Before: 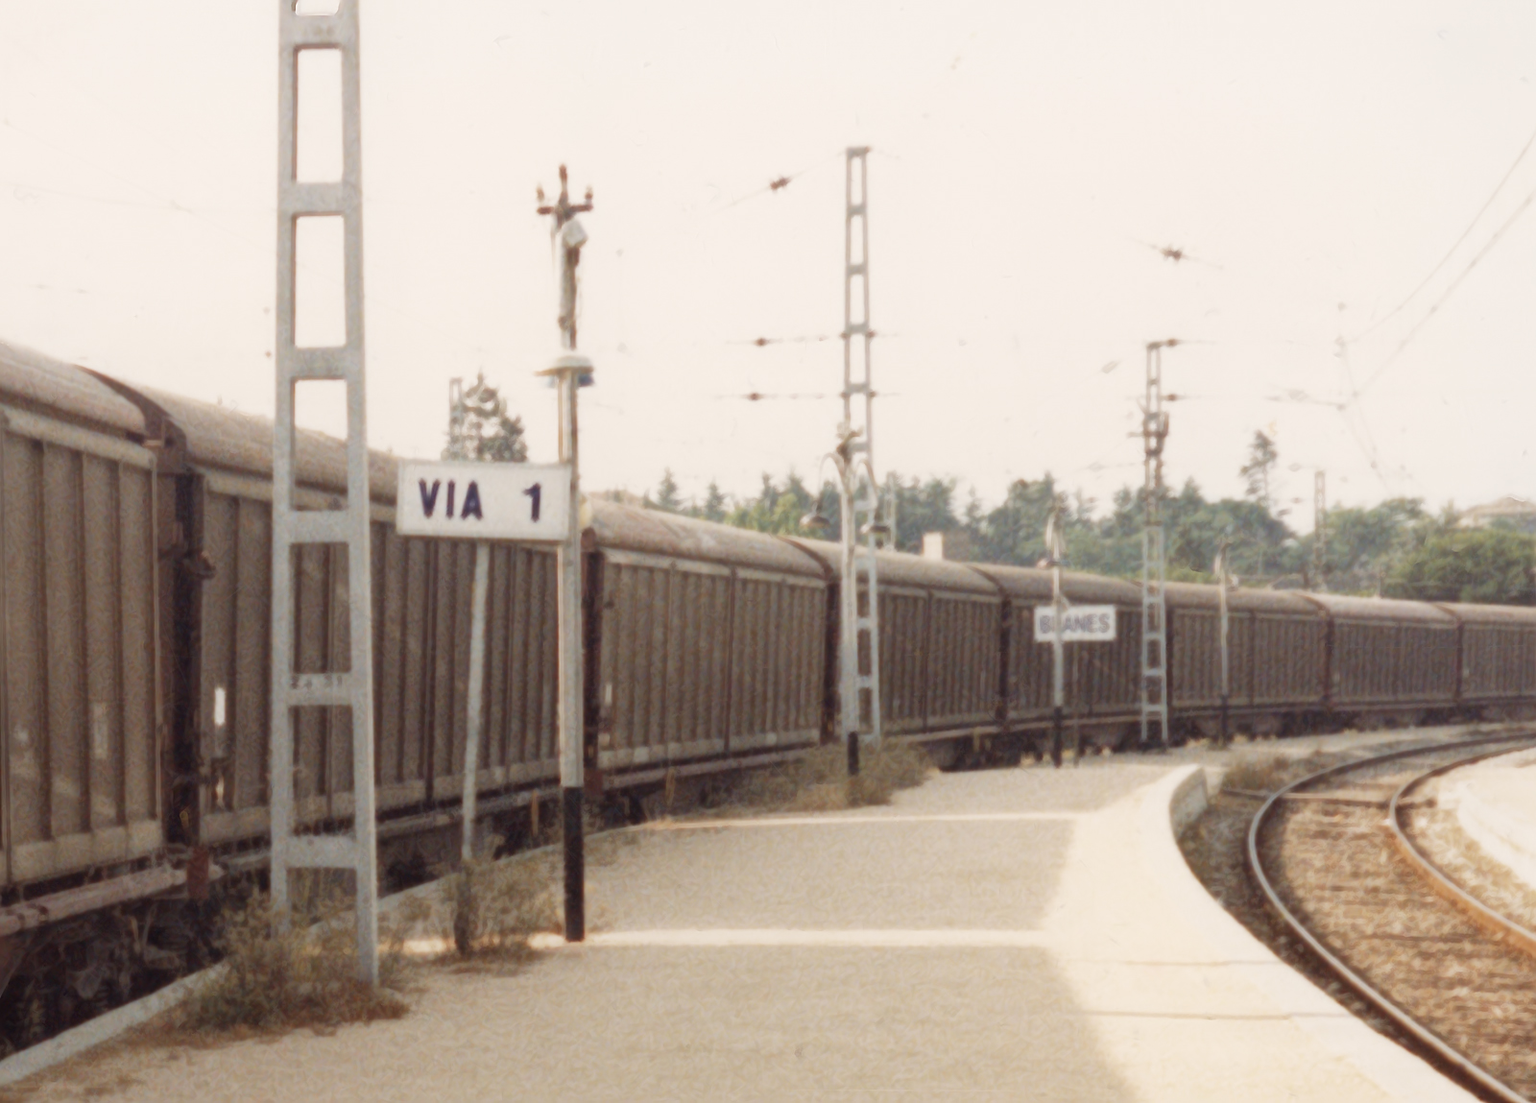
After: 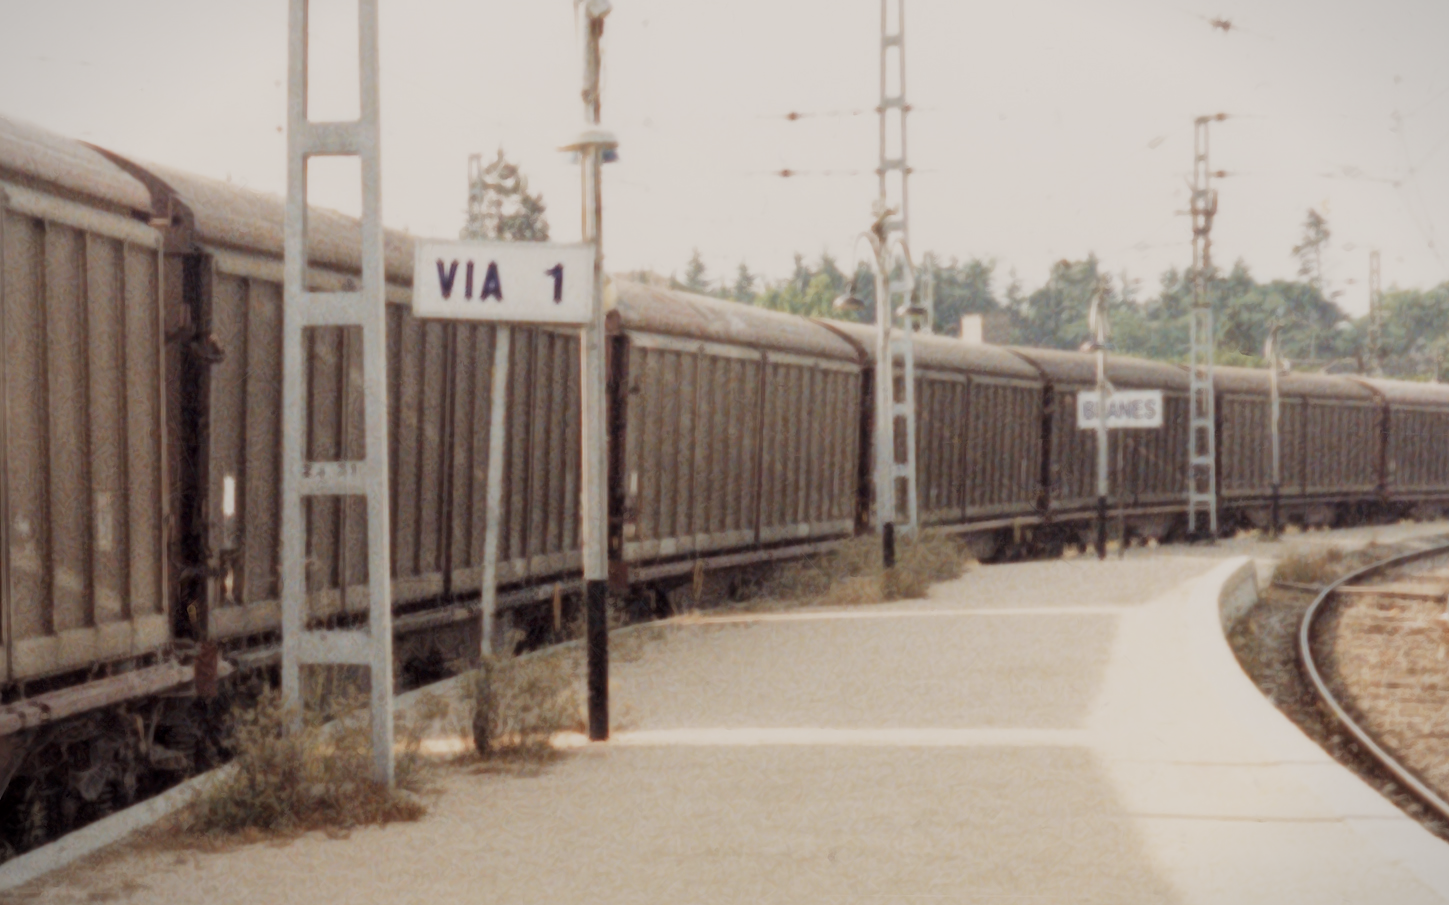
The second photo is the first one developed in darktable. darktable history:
crop: top 20.916%, right 9.437%, bottom 0.316%
exposure: exposure 0.2 EV, compensate highlight preservation false
local contrast: highlights 100%, shadows 100%, detail 120%, midtone range 0.2
vignetting: fall-off start 100%, brightness -0.282, width/height ratio 1.31
filmic rgb: black relative exposure -7.65 EV, white relative exposure 4.56 EV, hardness 3.61
